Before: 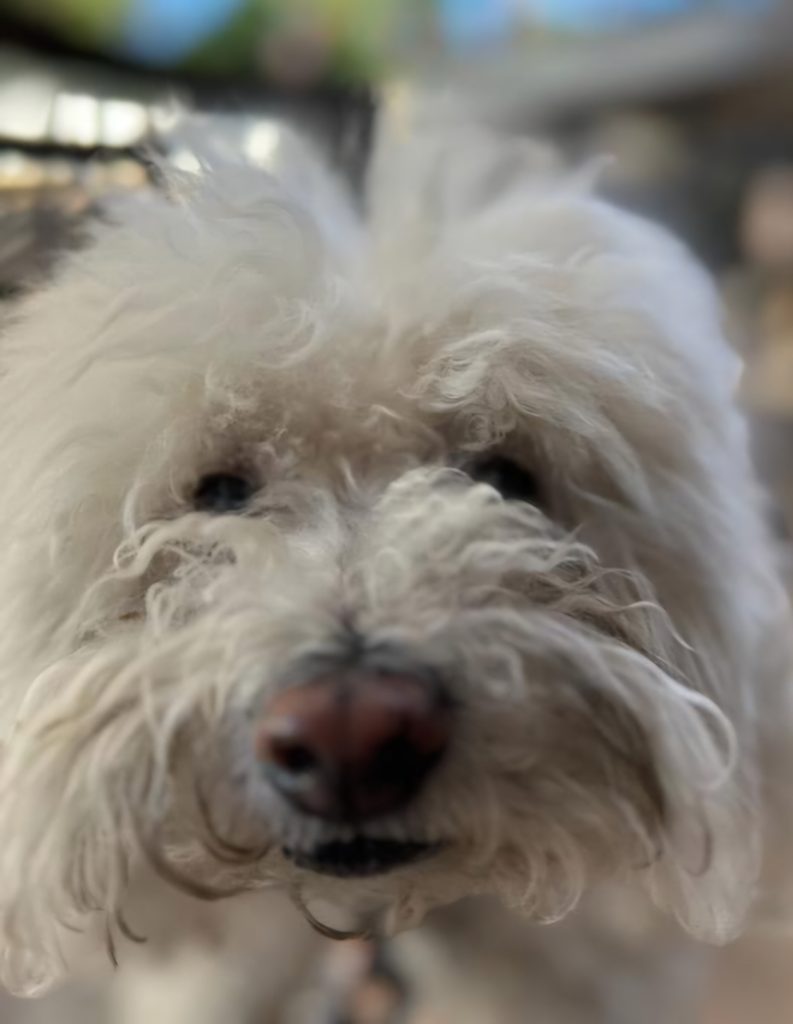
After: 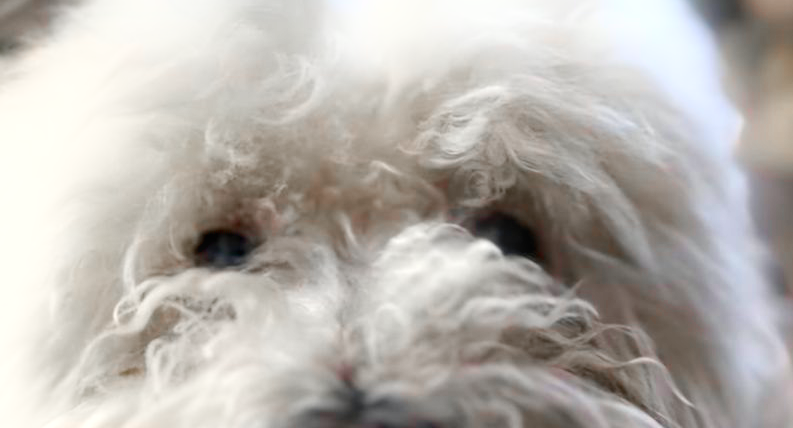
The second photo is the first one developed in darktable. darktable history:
crop and rotate: top 23.84%, bottom 34.294%
haze removal: compatibility mode true, adaptive false
bloom: size 5%, threshold 95%, strength 15%
color zones: curves: ch1 [(0, 0.708) (0.088, 0.648) (0.245, 0.187) (0.429, 0.326) (0.571, 0.498) (0.714, 0.5) (0.857, 0.5) (1, 0.708)]
exposure: black level correction 0, exposure 0.7 EV, compensate exposure bias true, compensate highlight preservation false
color balance rgb: perceptual saturation grading › global saturation 20%, perceptual saturation grading › highlights -25%, perceptual saturation grading › shadows 50%
tone curve: curves: ch0 [(0, 0) (0.003, 0.003) (0.011, 0.011) (0.025, 0.025) (0.044, 0.044) (0.069, 0.069) (0.1, 0.099) (0.136, 0.135) (0.177, 0.176) (0.224, 0.223) (0.277, 0.275) (0.335, 0.333) (0.399, 0.396) (0.468, 0.465) (0.543, 0.546) (0.623, 0.625) (0.709, 0.711) (0.801, 0.802) (0.898, 0.898) (1, 1)], preserve colors none
